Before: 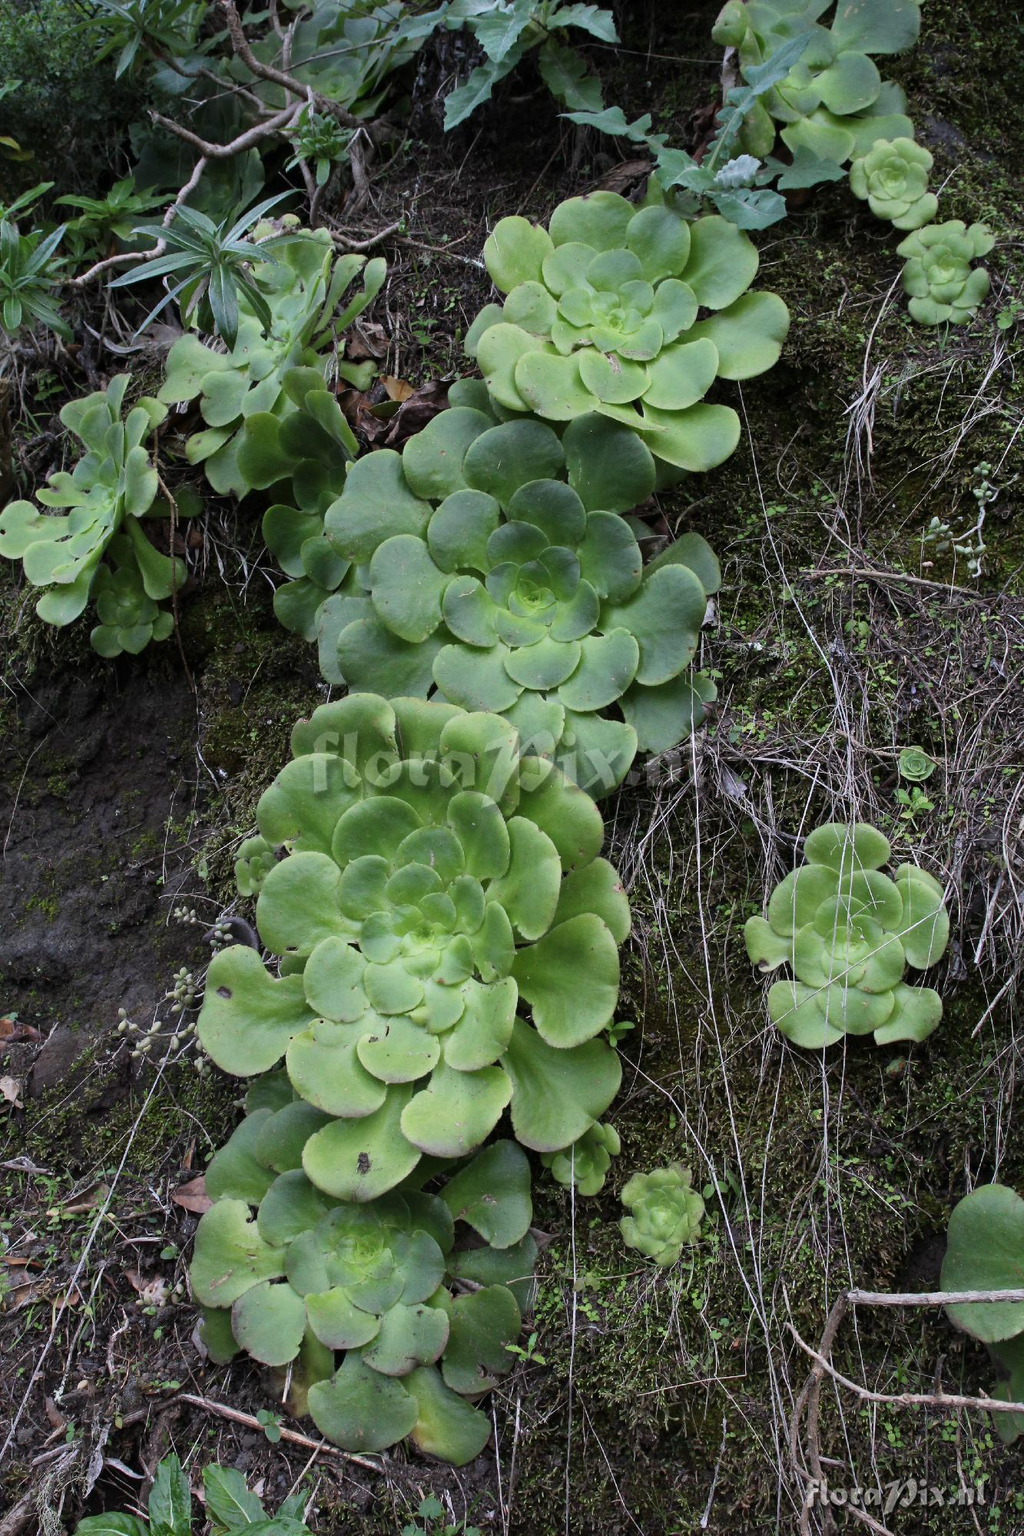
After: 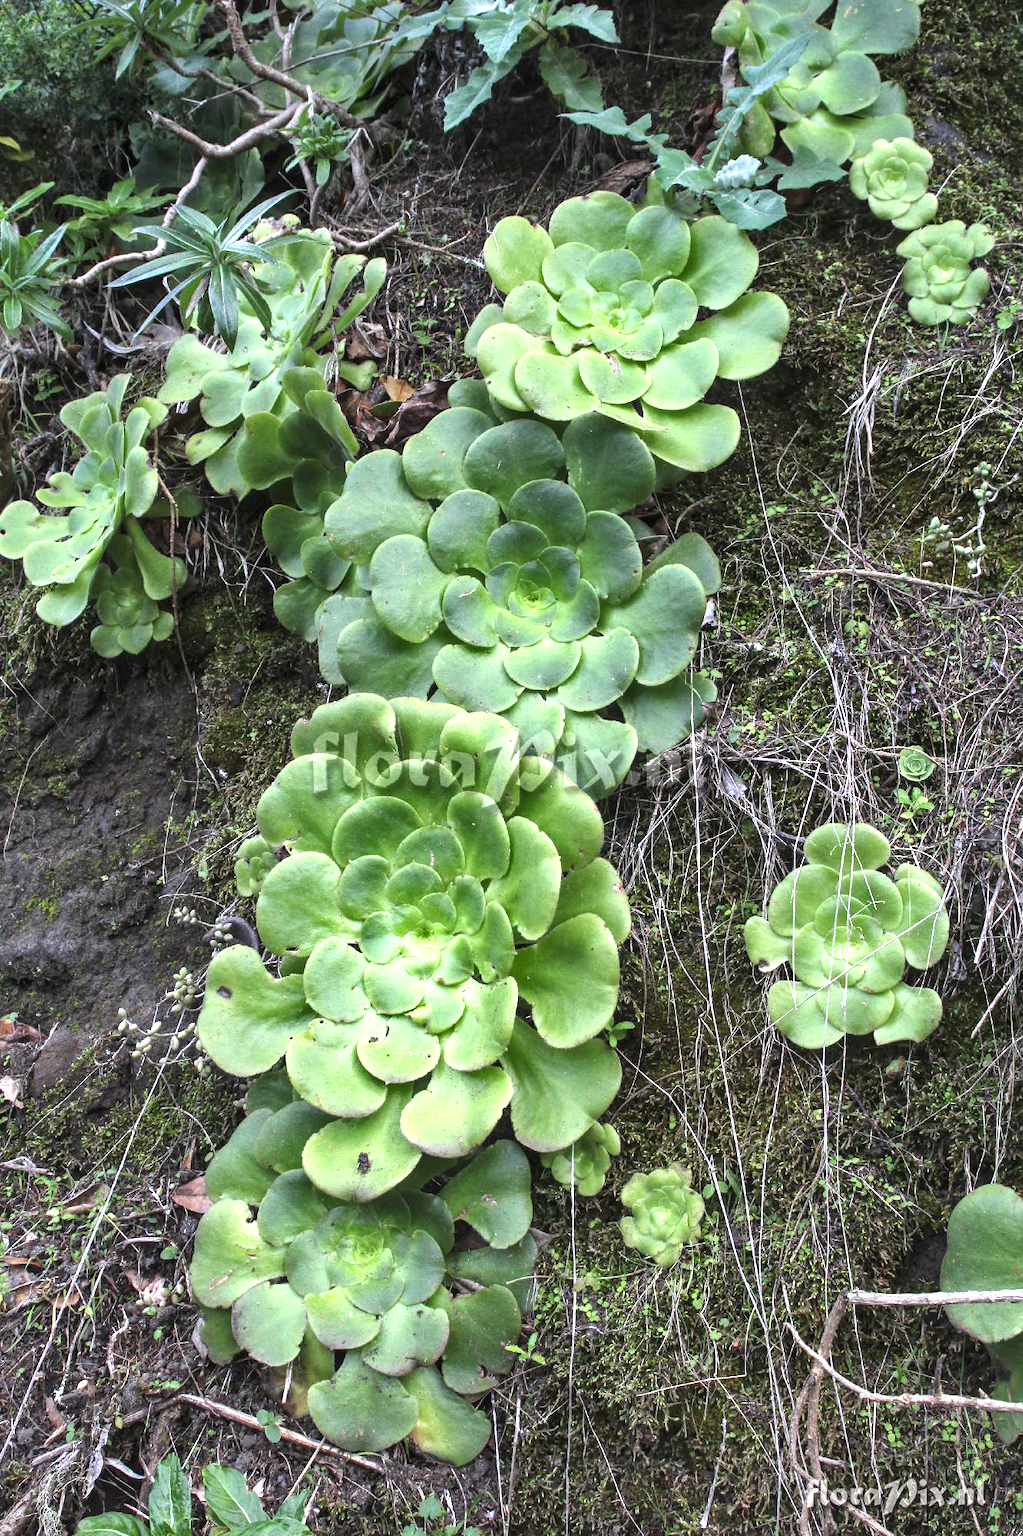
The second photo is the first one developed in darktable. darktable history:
local contrast: on, module defaults
exposure: black level correction -0.002, exposure 1.115 EV, compensate highlight preservation false
shadows and highlights: soften with gaussian
